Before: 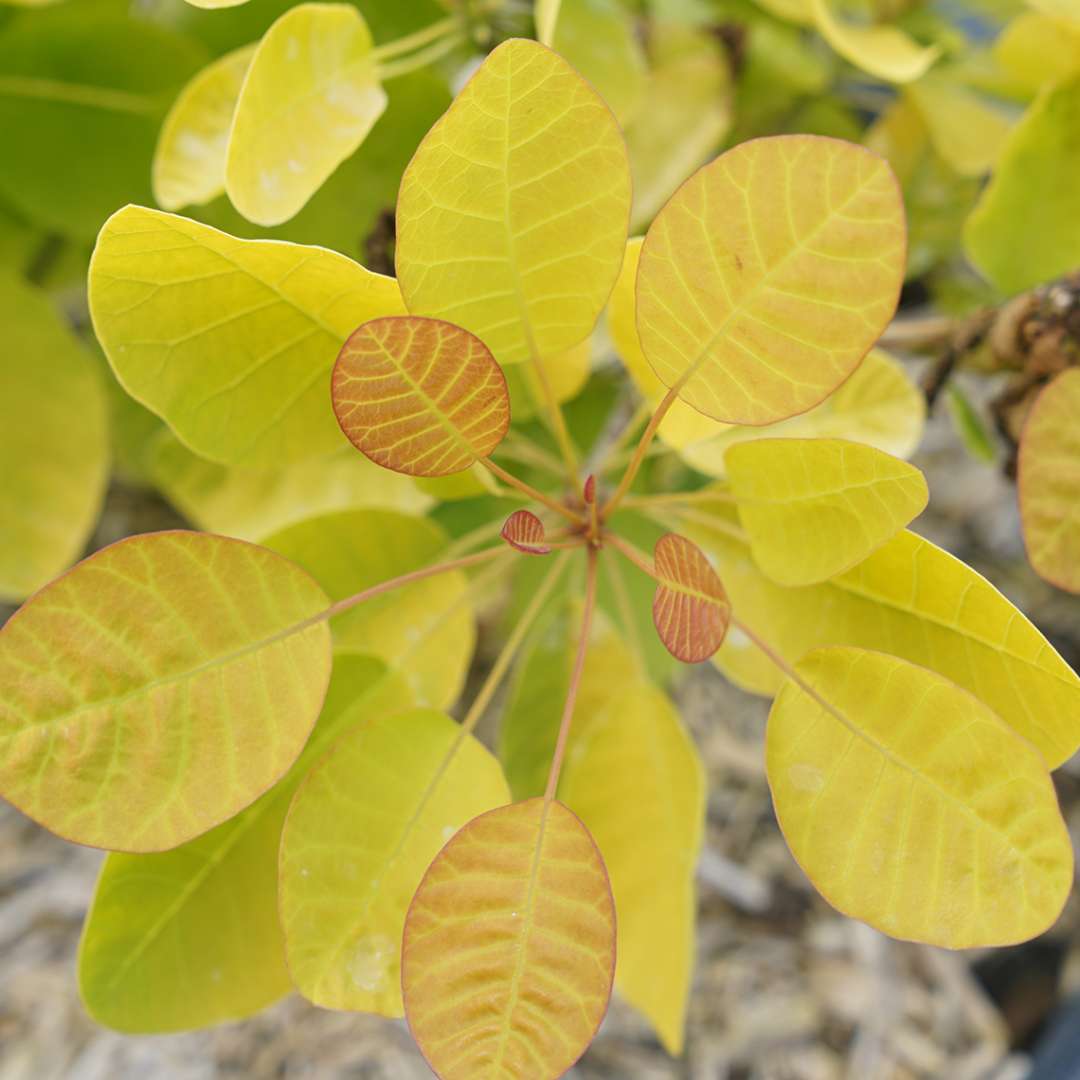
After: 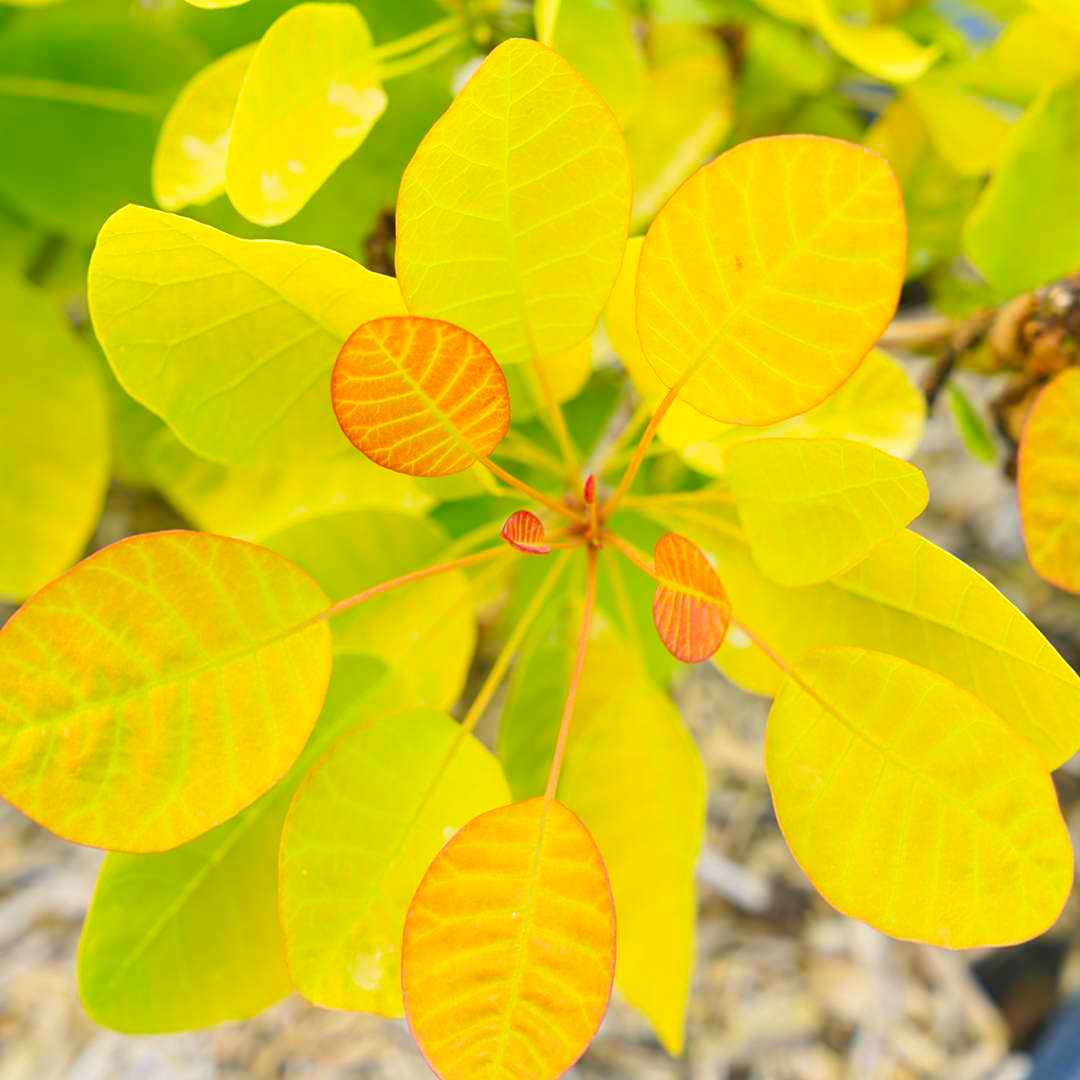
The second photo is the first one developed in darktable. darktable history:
contrast brightness saturation: contrast 0.196, brightness 0.205, saturation 0.788
